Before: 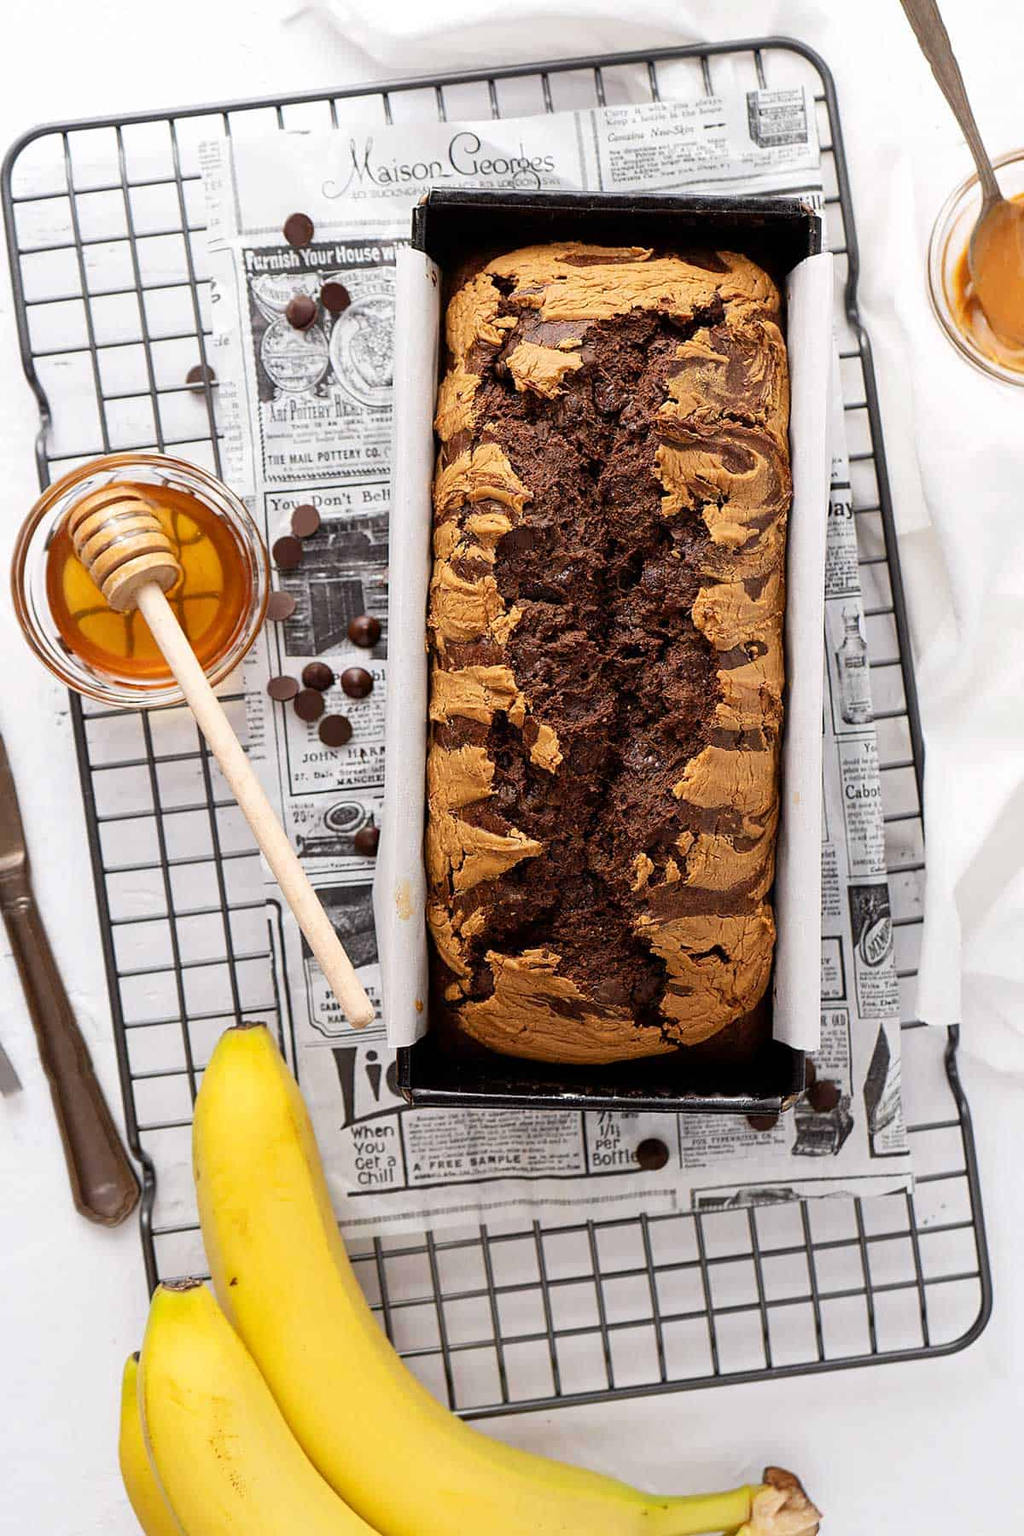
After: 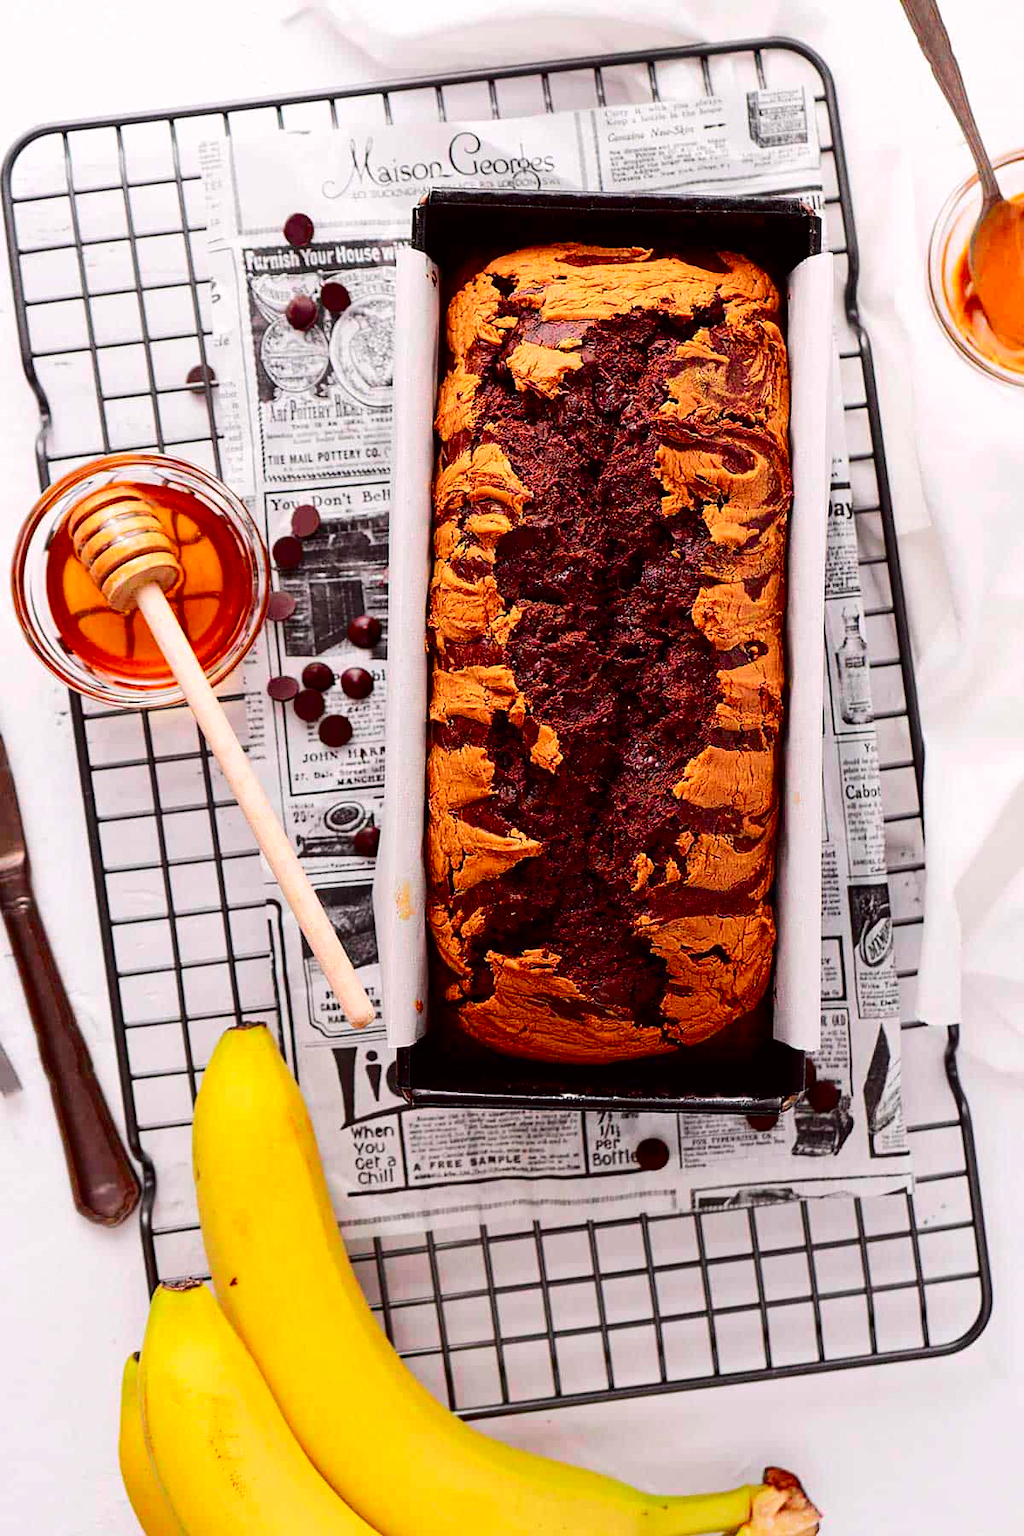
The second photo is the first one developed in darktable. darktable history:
tone curve: curves: ch0 [(0, 0) (0.106, 0.026) (0.275, 0.155) (0.392, 0.314) (0.513, 0.481) (0.657, 0.667) (1, 1)]; ch1 [(0, 0) (0.5, 0.511) (0.536, 0.579) (0.587, 0.69) (1, 1)]; ch2 [(0, 0) (0.5, 0.5) (0.55, 0.552) (0.625, 0.699) (1, 1)], color space Lab, independent channels, preserve colors none
